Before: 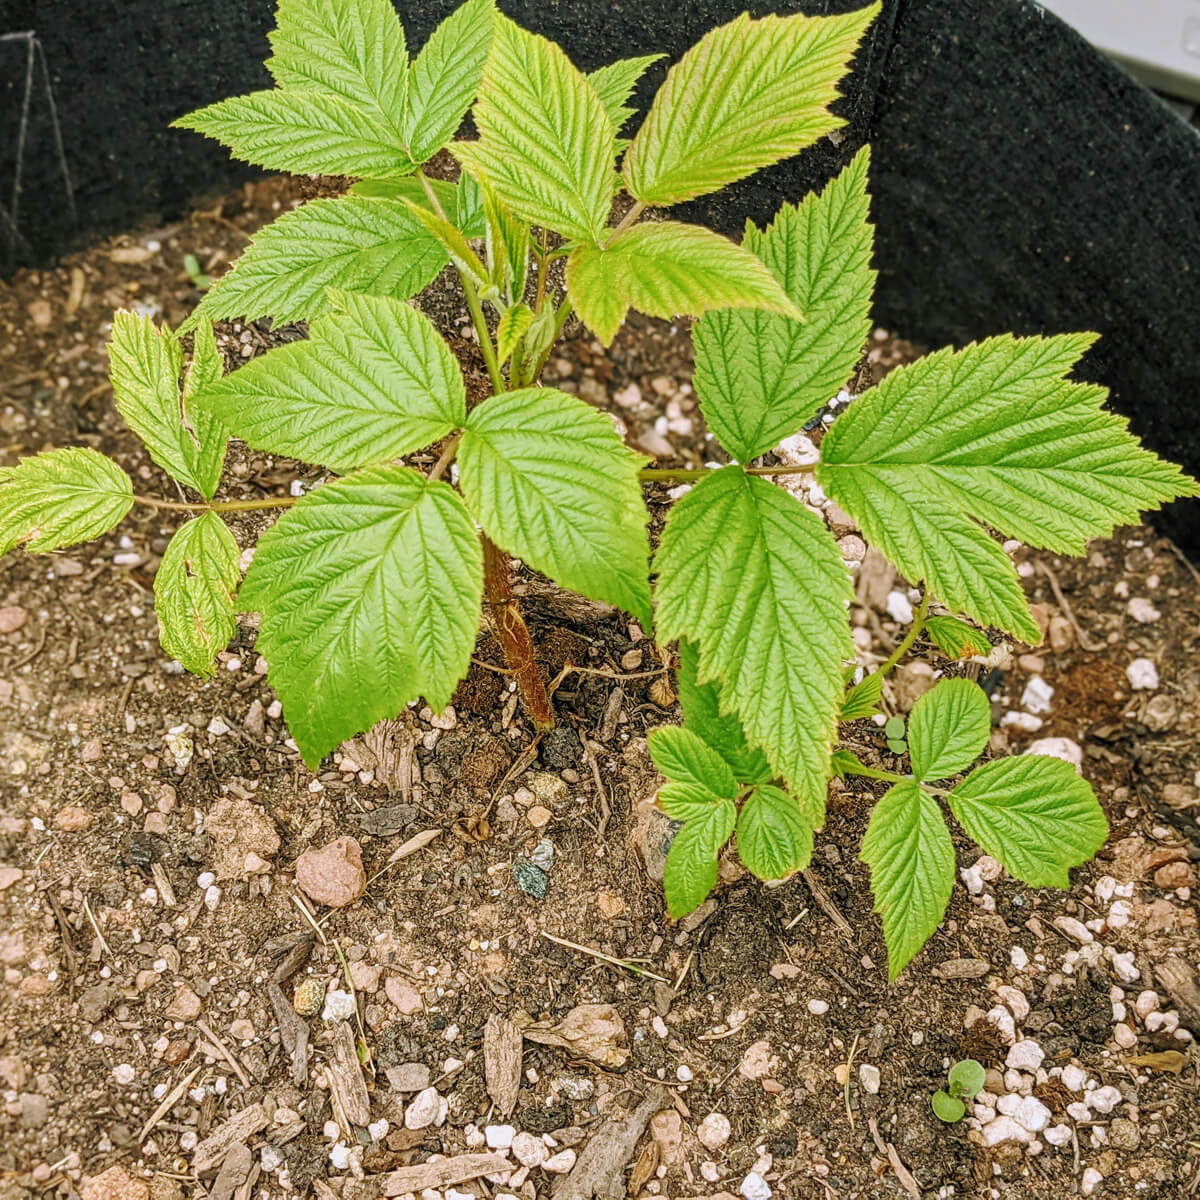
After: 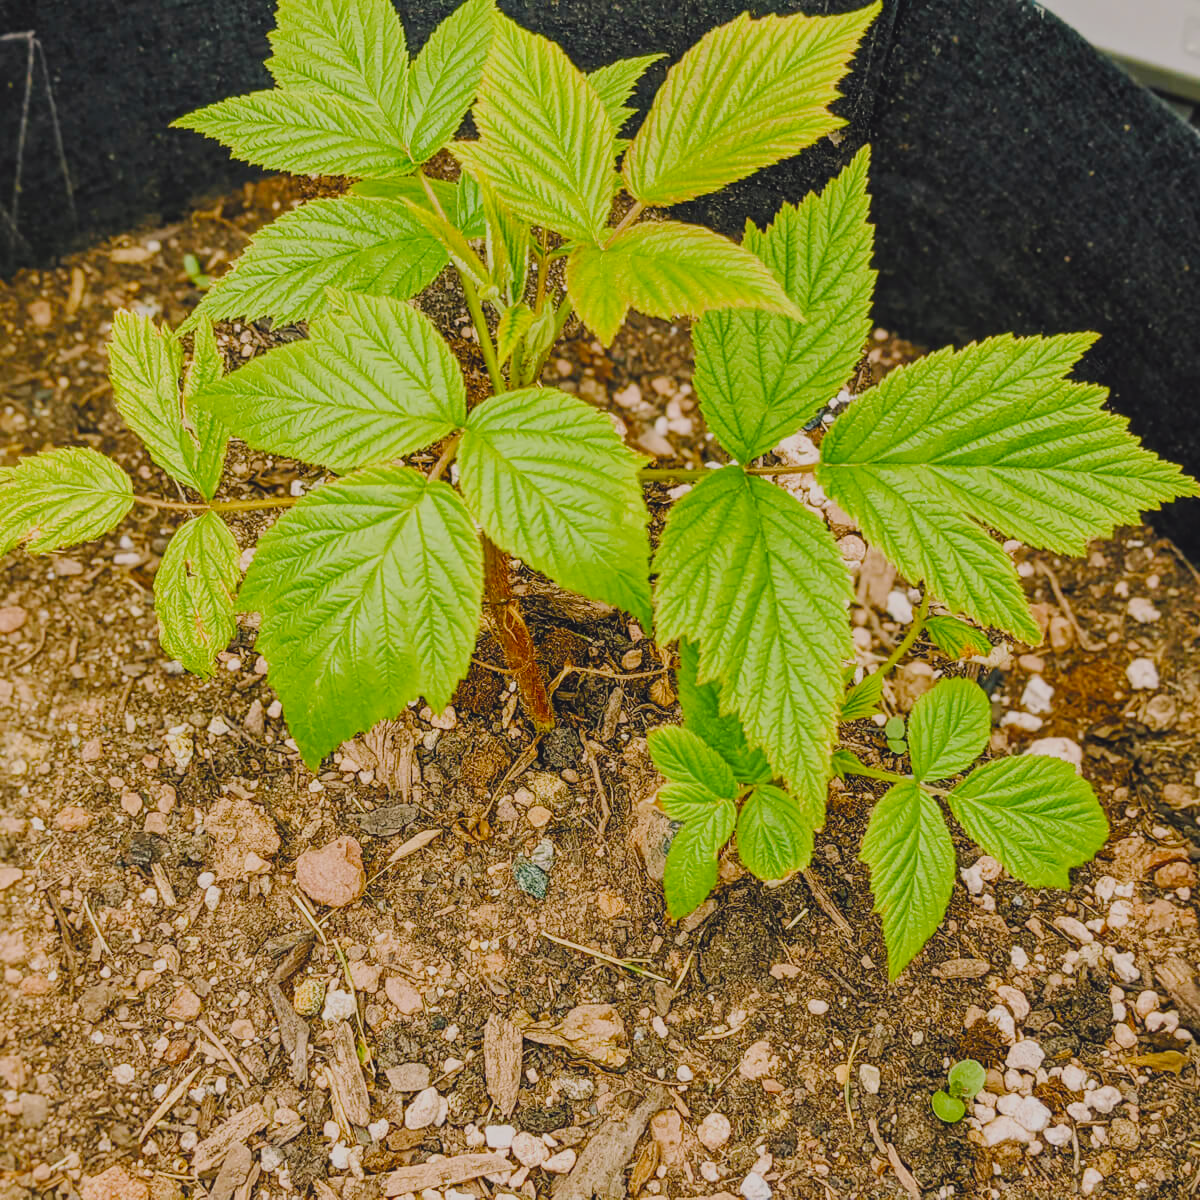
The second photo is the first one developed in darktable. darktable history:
filmic rgb: black relative exposure -7.65 EV, white relative exposure 4.56 EV, hardness 3.61
color balance rgb: shadows lift › chroma 3%, shadows lift › hue 280.8°, power › hue 330°, highlights gain › chroma 3%, highlights gain › hue 75.6°, global offset › luminance 1.5%, perceptual saturation grading › global saturation 20%, perceptual saturation grading › highlights -25%, perceptual saturation grading › shadows 50%, global vibrance 30%
